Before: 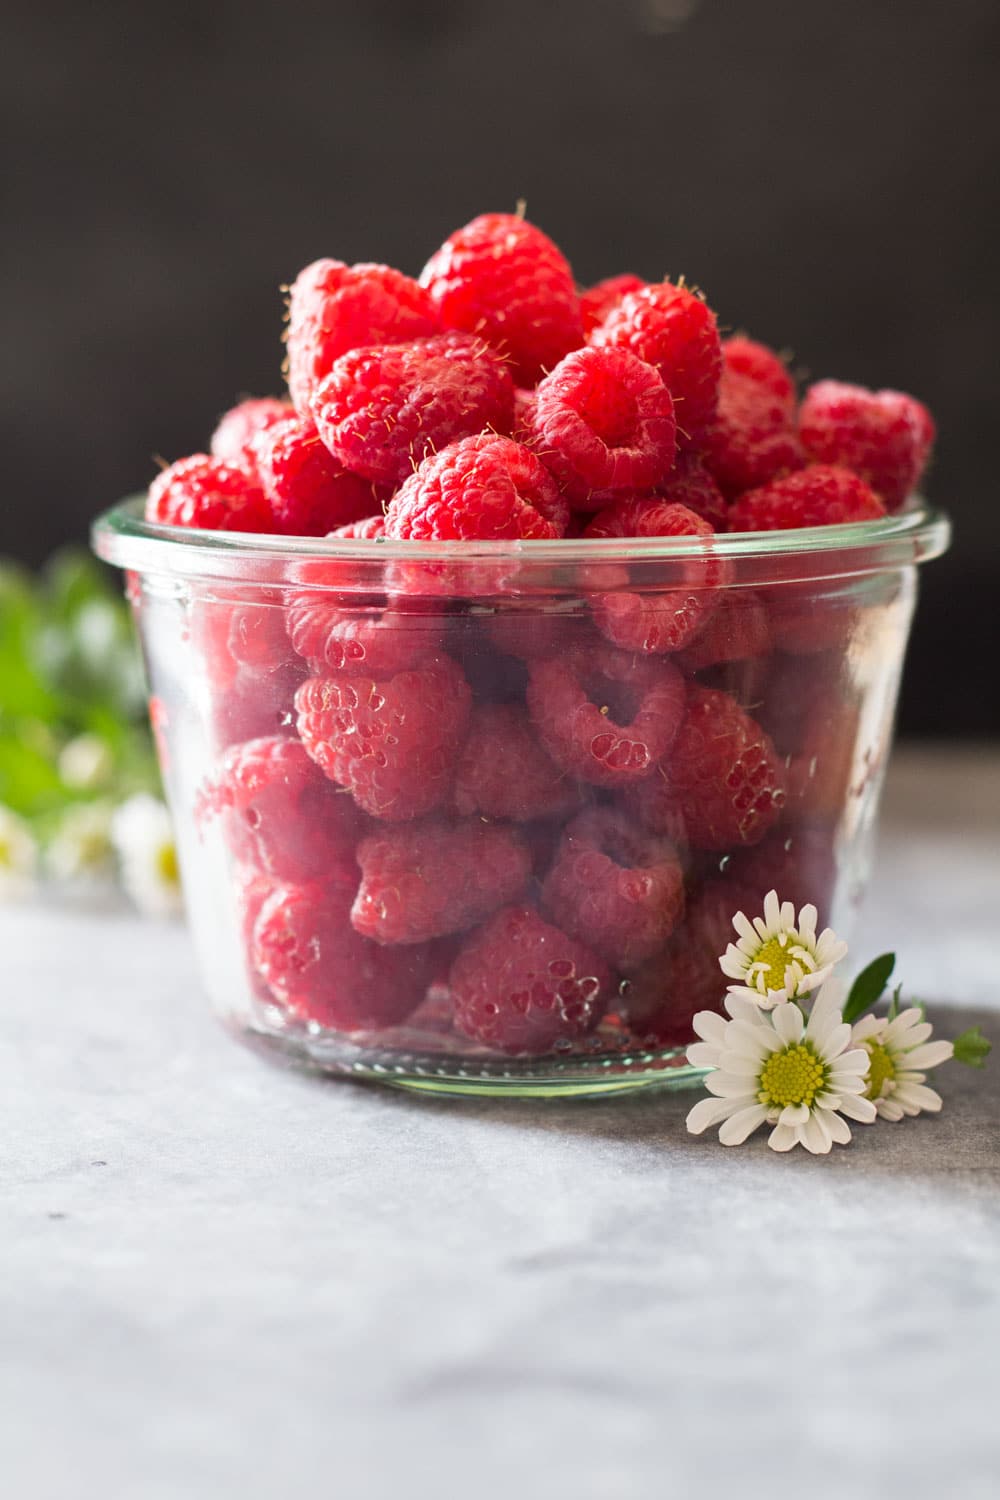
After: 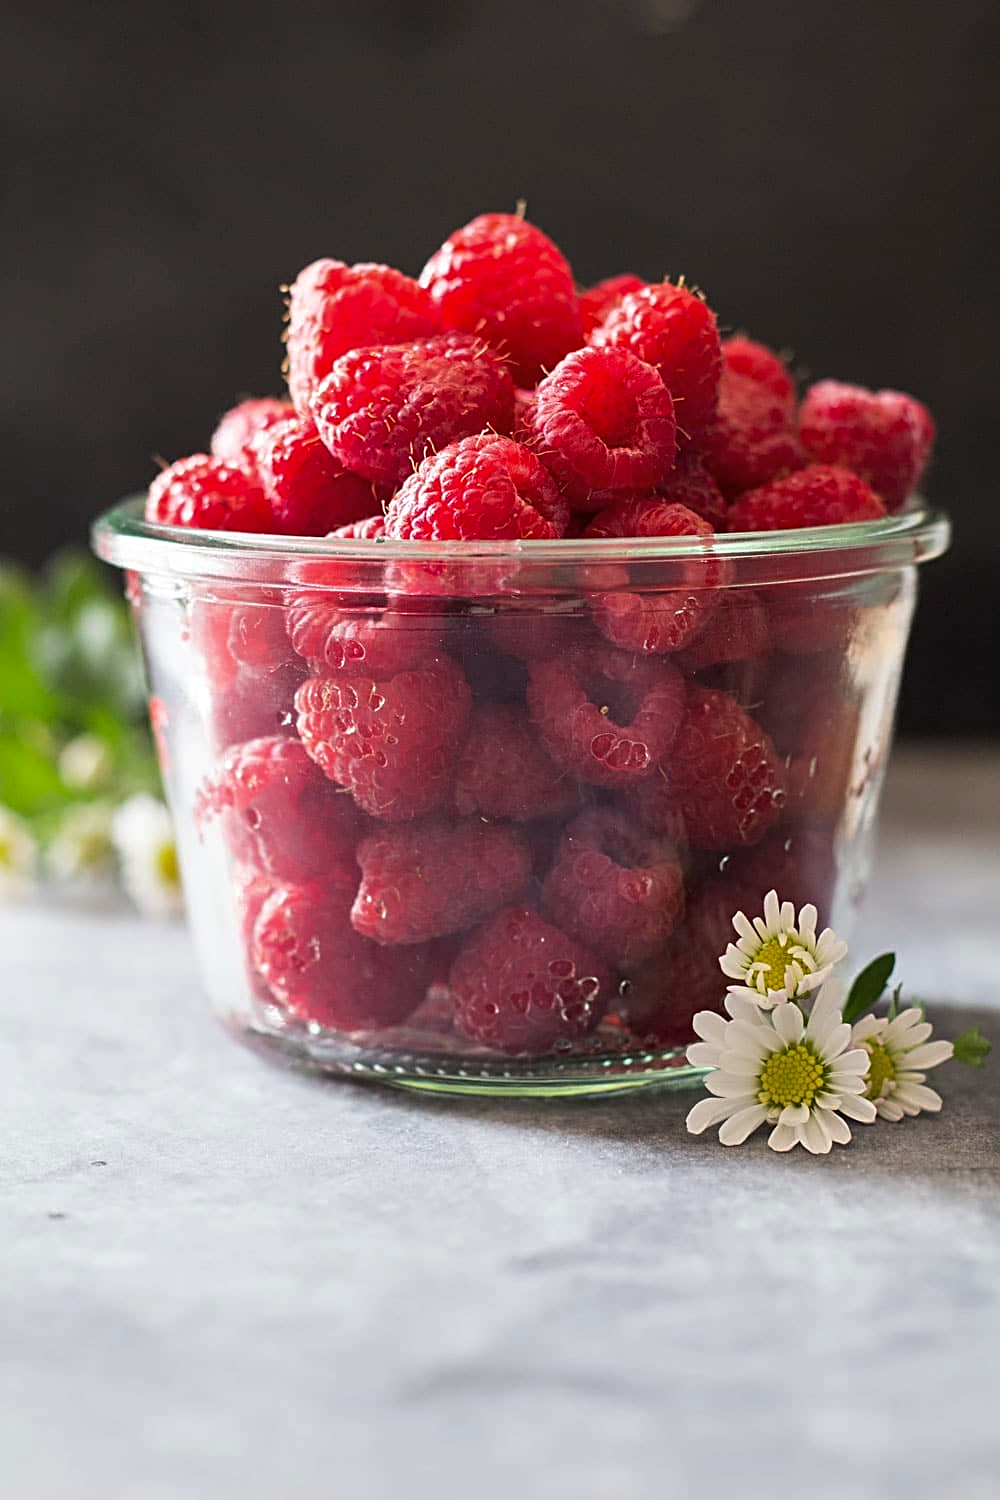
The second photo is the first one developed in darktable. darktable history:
sharpen: radius 2.535, amount 0.631
tone curve: curves: ch0 [(0, 0) (0.8, 0.757) (1, 1)], preserve colors none
